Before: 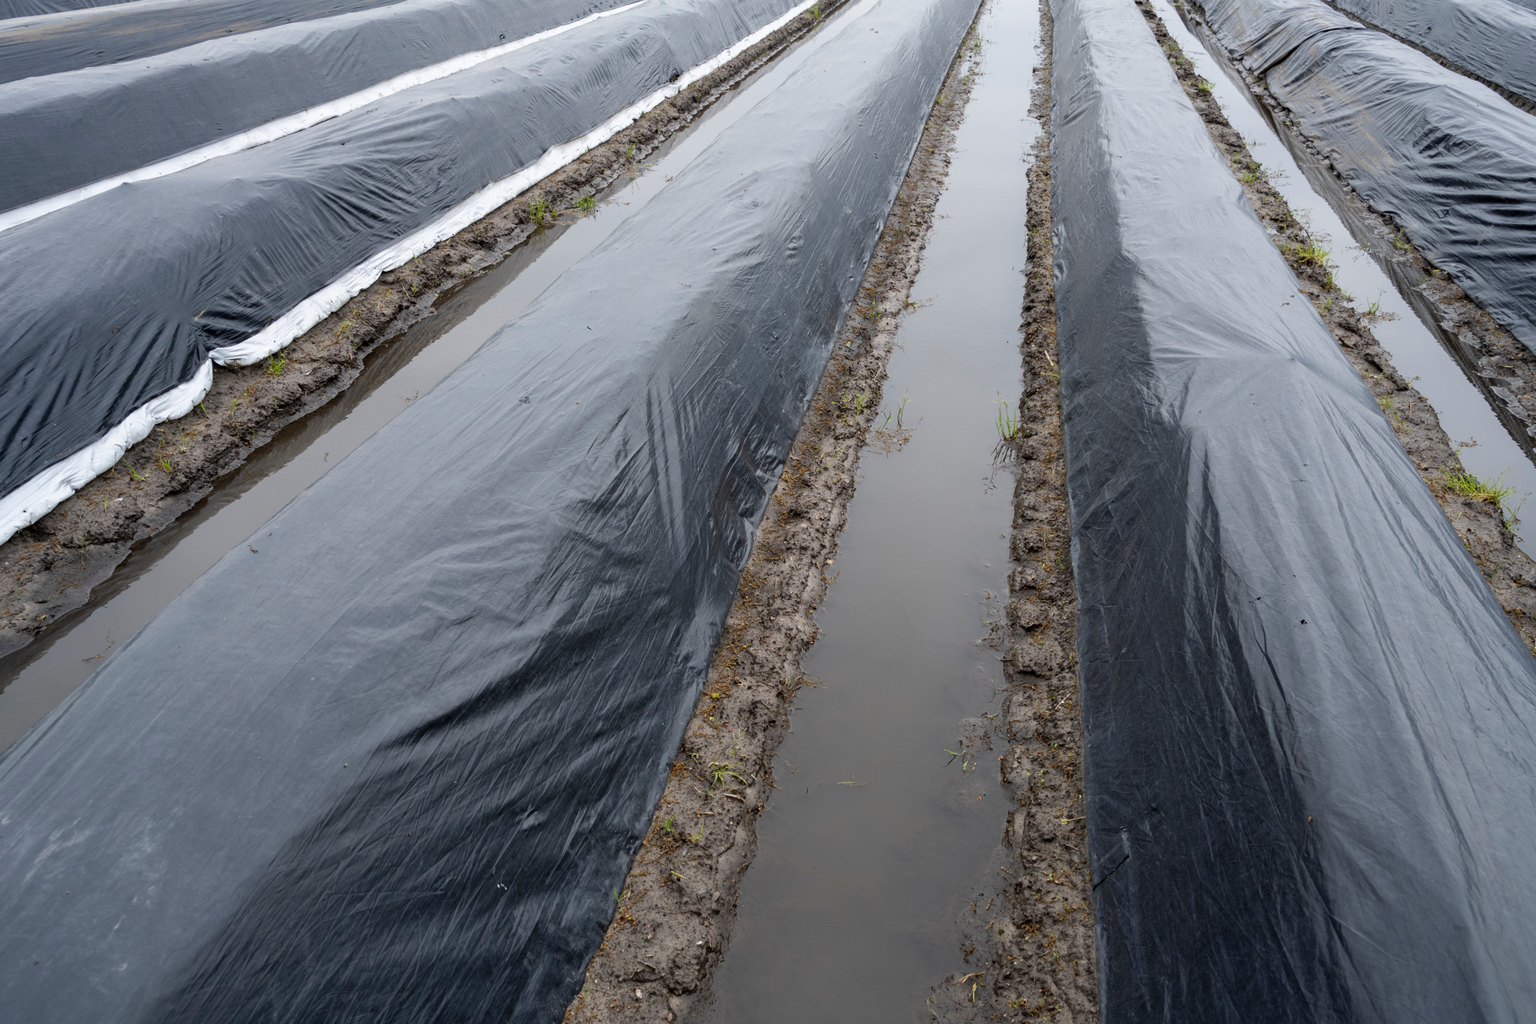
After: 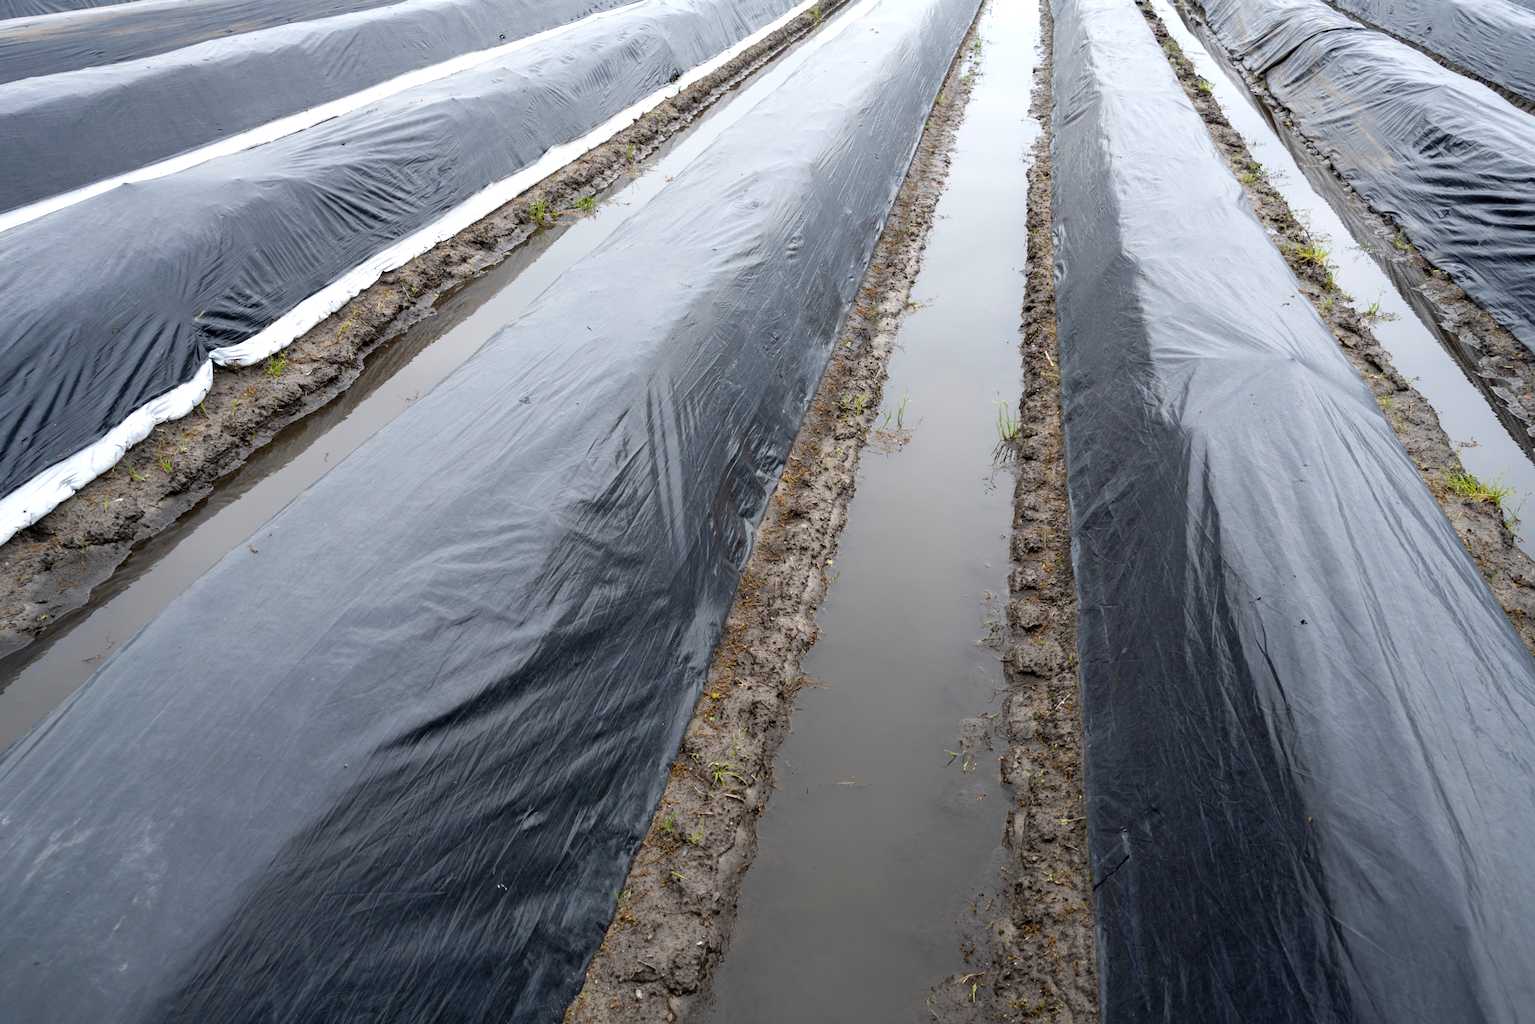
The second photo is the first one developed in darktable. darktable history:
exposure: black level correction 0.001, exposure 0.5 EV, compensate exposure bias true, compensate highlight preservation false
graduated density: rotation -180°, offset 24.95
